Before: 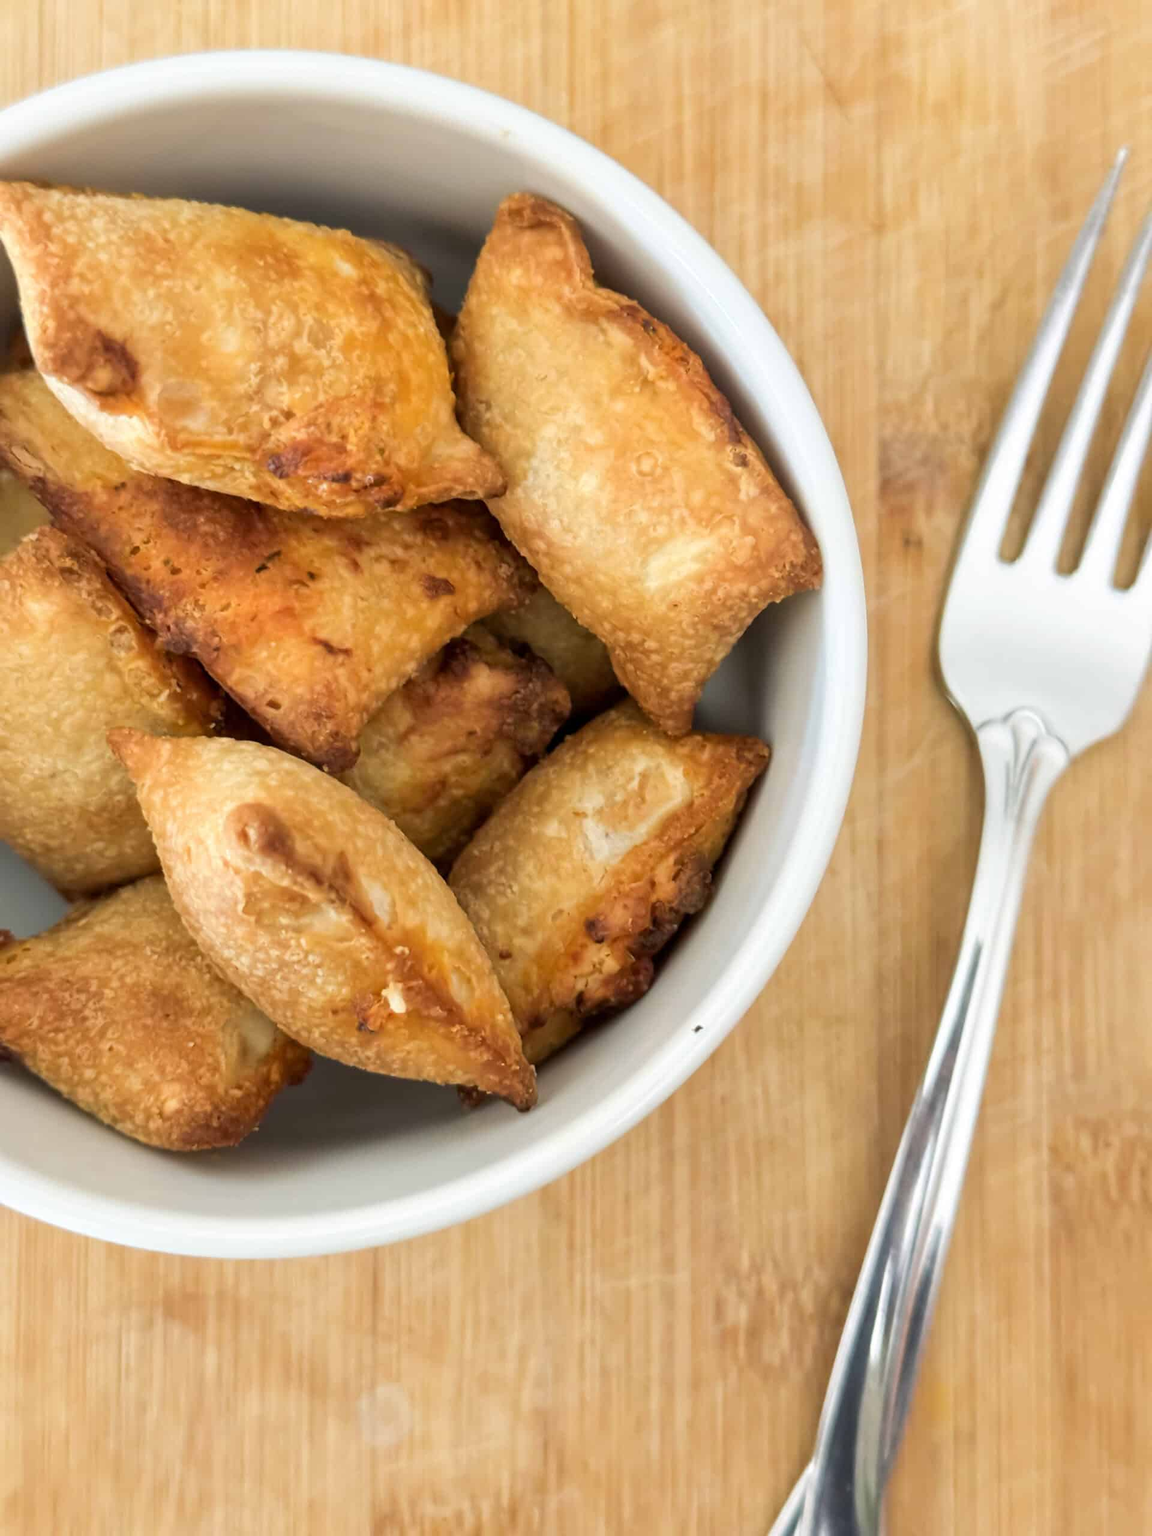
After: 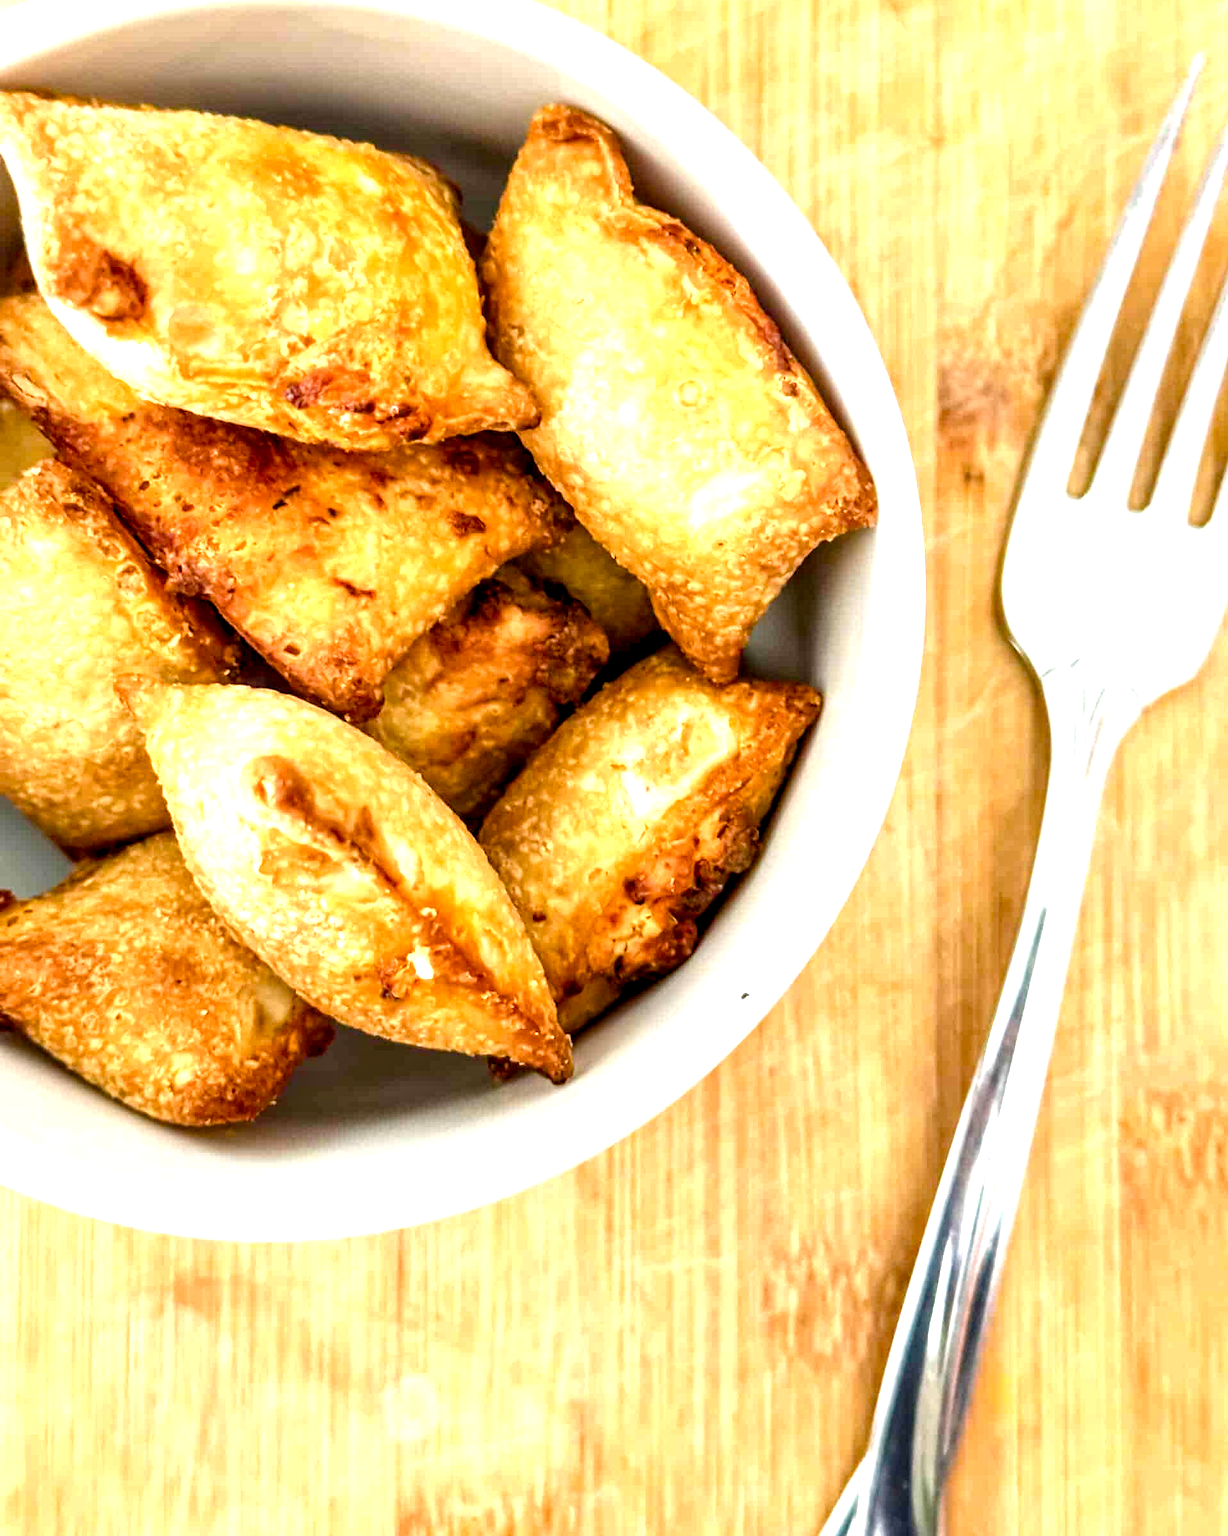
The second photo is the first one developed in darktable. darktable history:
crop and rotate: top 6.25%
exposure: black level correction 0, exposure 1.1 EV, compensate exposure bias true, compensate highlight preservation false
haze removal: compatibility mode true, adaptive false
local contrast: highlights 65%, shadows 54%, detail 169%, midtone range 0.514
color balance rgb: perceptual saturation grading › global saturation 20%, perceptual saturation grading › highlights -25%, perceptual saturation grading › shadows 50%
